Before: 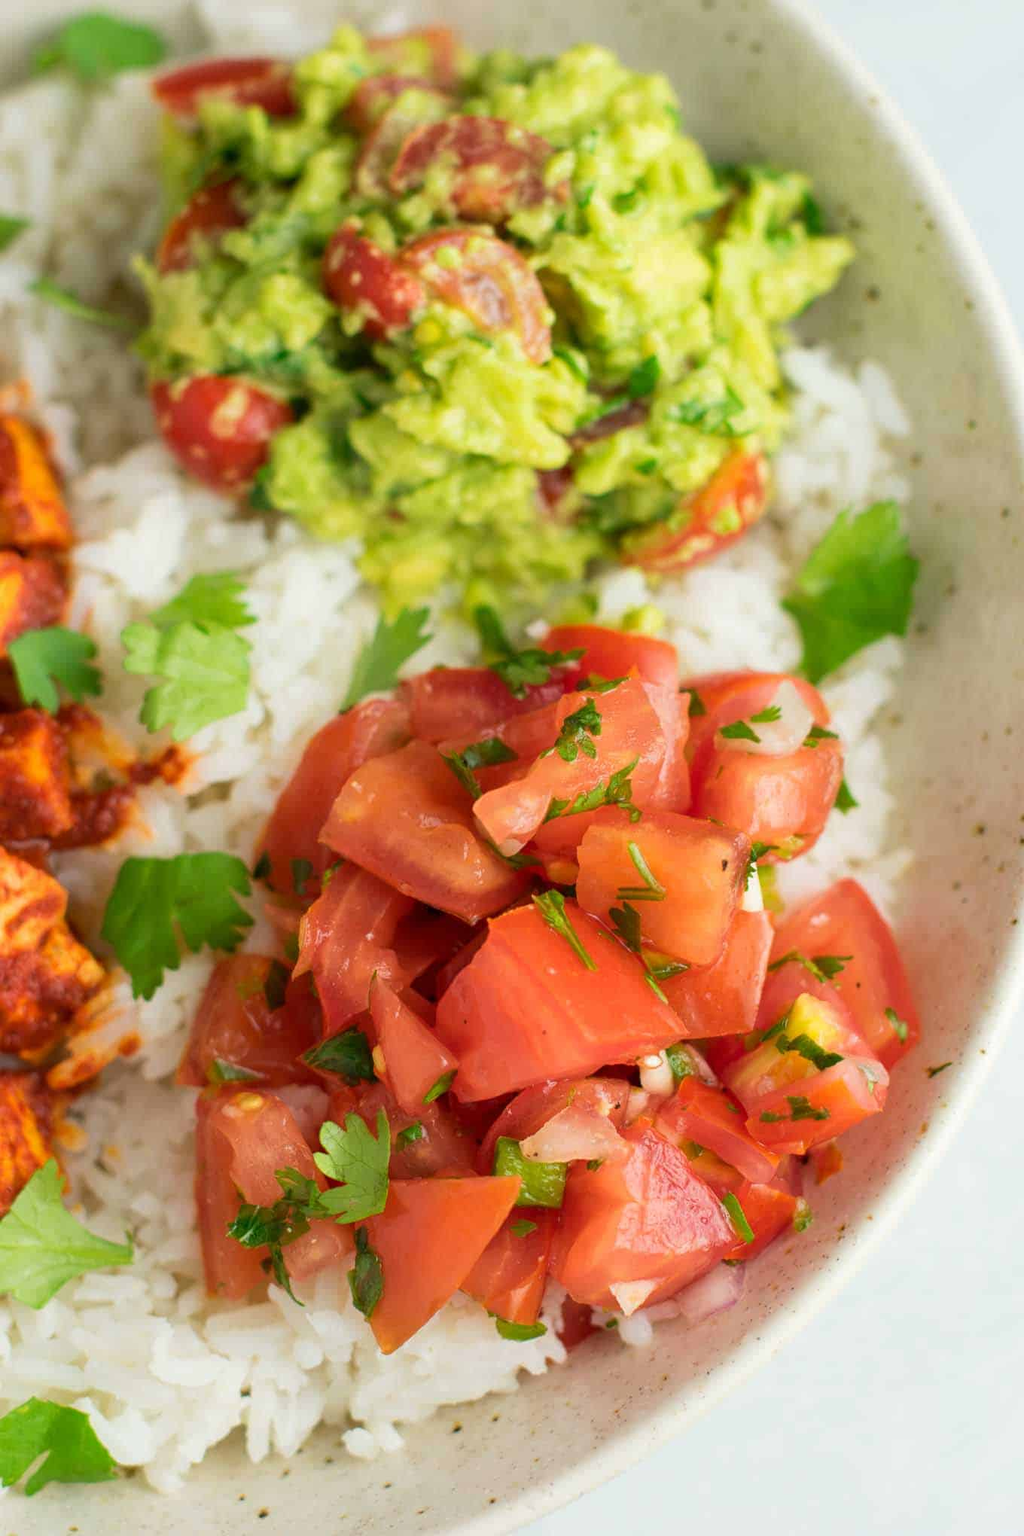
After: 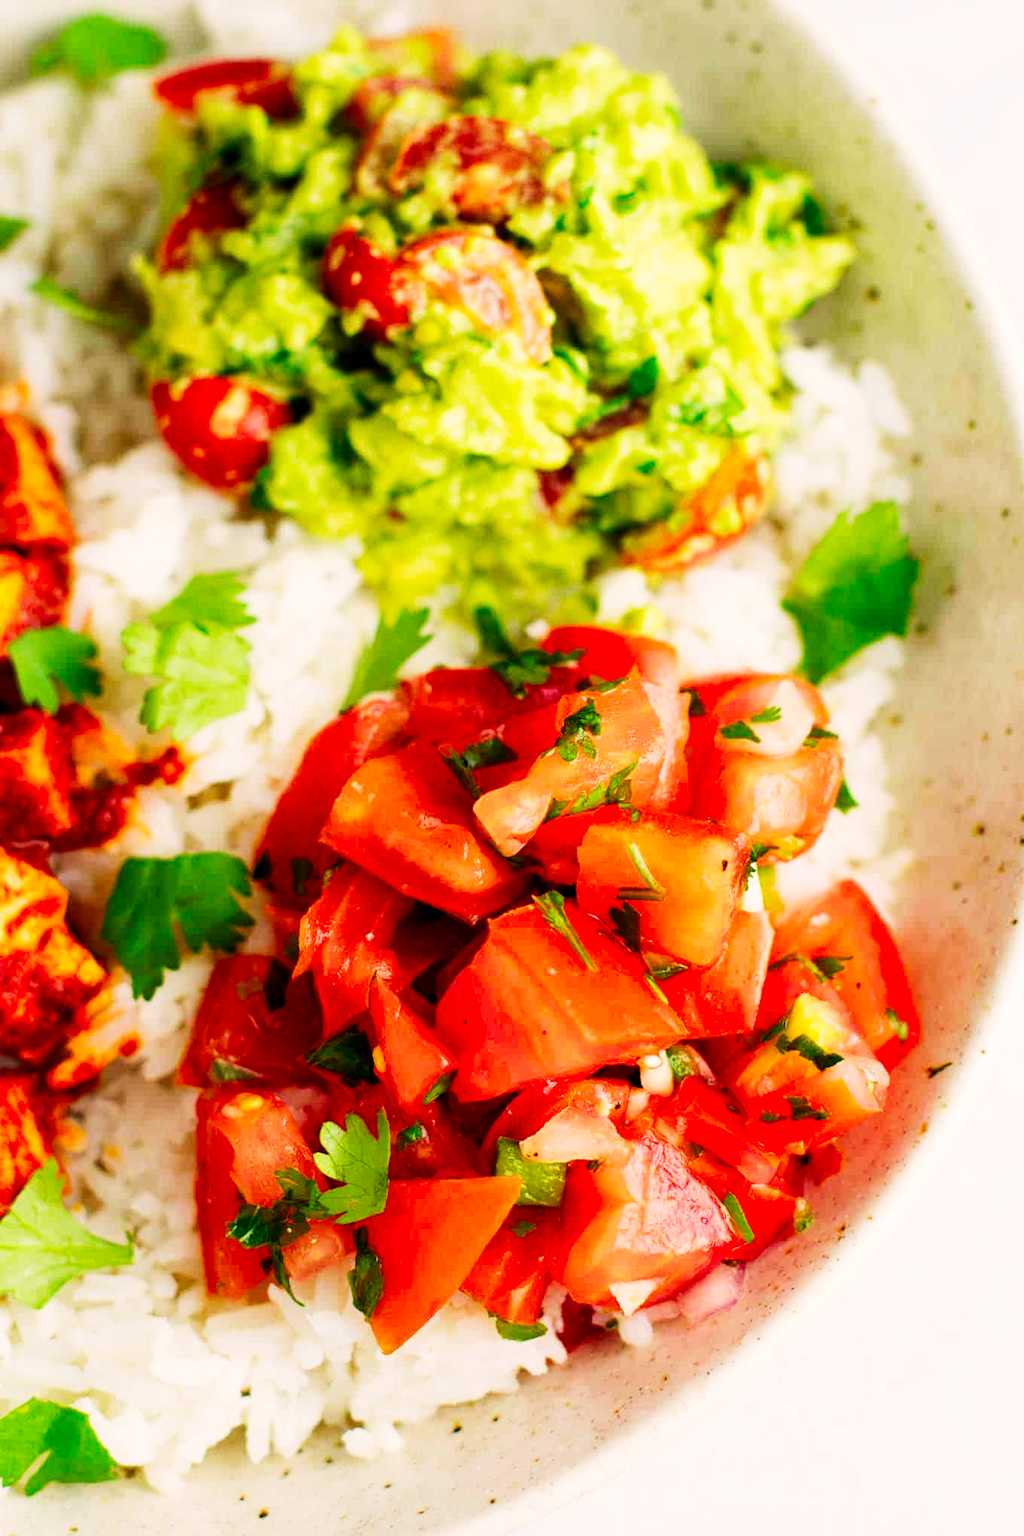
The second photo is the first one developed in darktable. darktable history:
sigmoid: contrast 2, skew -0.2, preserve hue 0%, red attenuation 0.1, red rotation 0.035, green attenuation 0.1, green rotation -0.017, blue attenuation 0.15, blue rotation -0.052, base primaries Rec2020
color correction: highlights a* 3.22, highlights b* 1.93, saturation 1.19
levels: mode automatic, black 0.023%, white 99.97%, levels [0.062, 0.494, 0.925]
